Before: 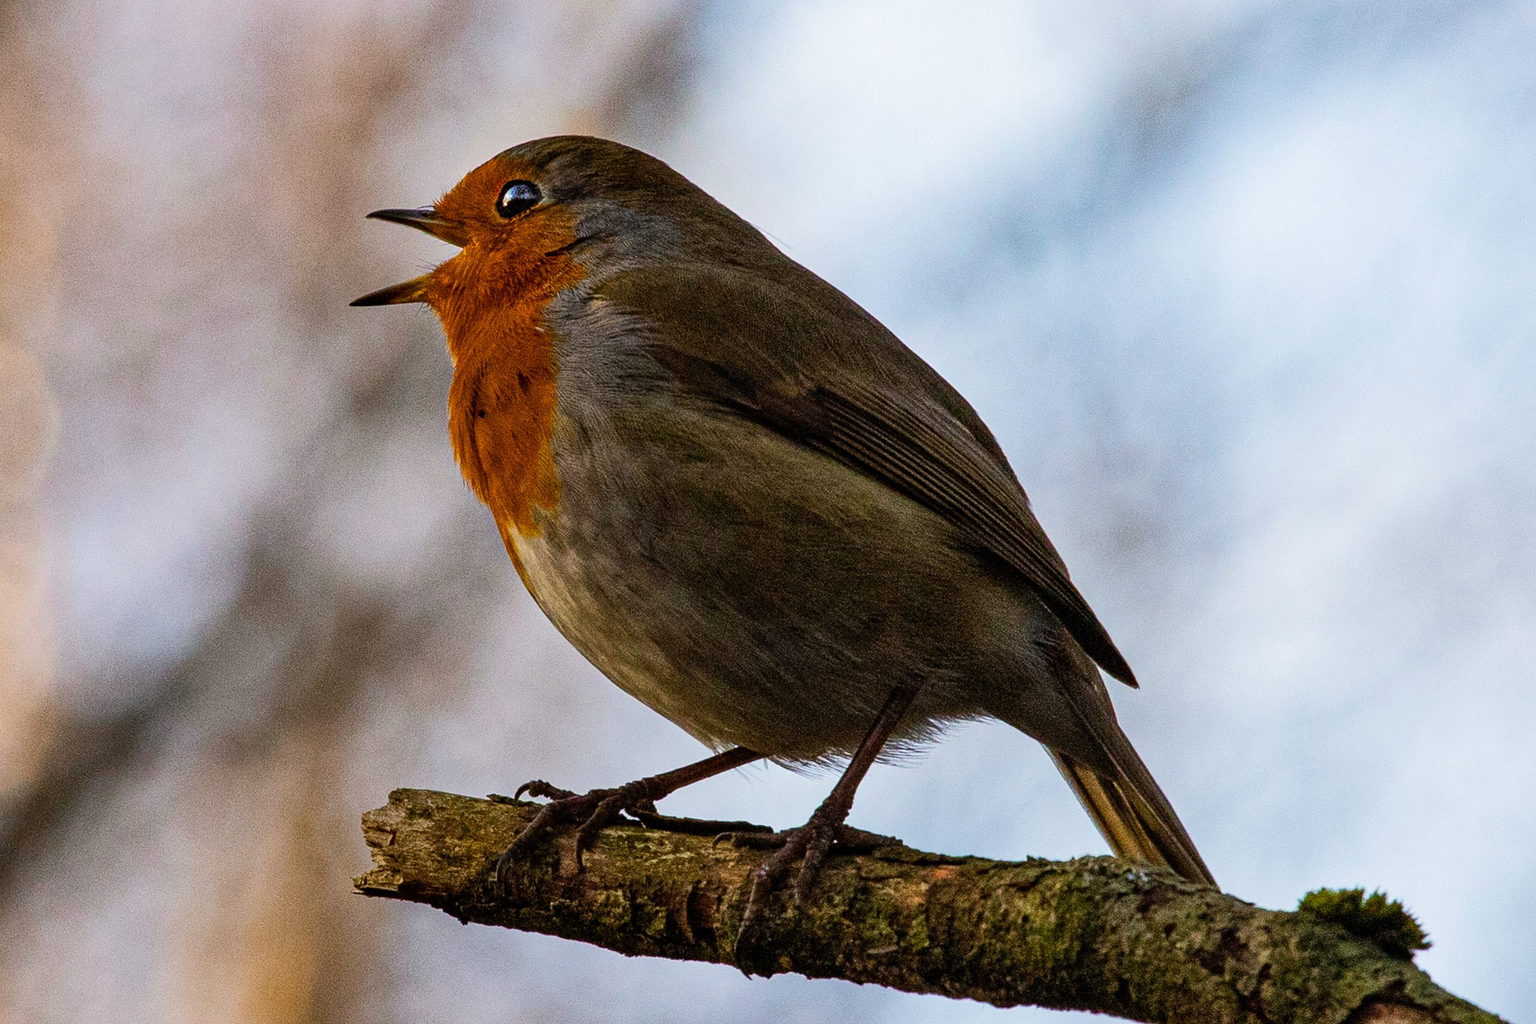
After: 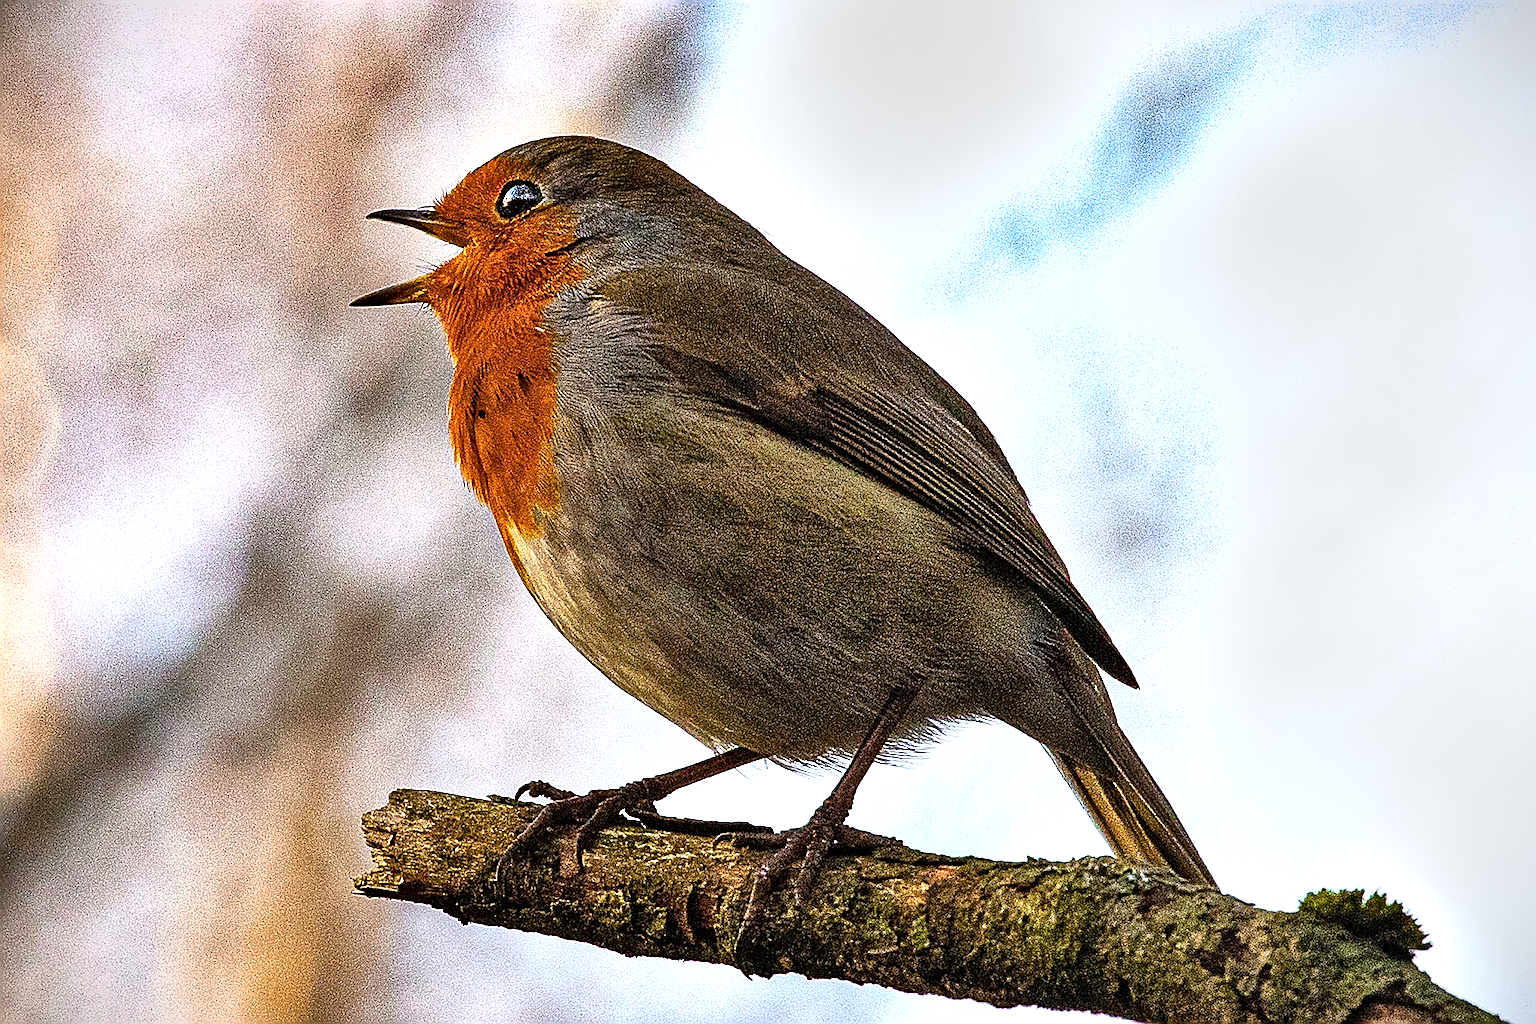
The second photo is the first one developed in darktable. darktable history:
sharpen: amount 1.861
shadows and highlights: shadows 60, soften with gaussian
vignetting: fall-off start 100%, brightness -0.406, saturation -0.3, width/height ratio 1.324, dithering 8-bit output, unbound false
exposure: exposure 1 EV, compensate highlight preservation false
